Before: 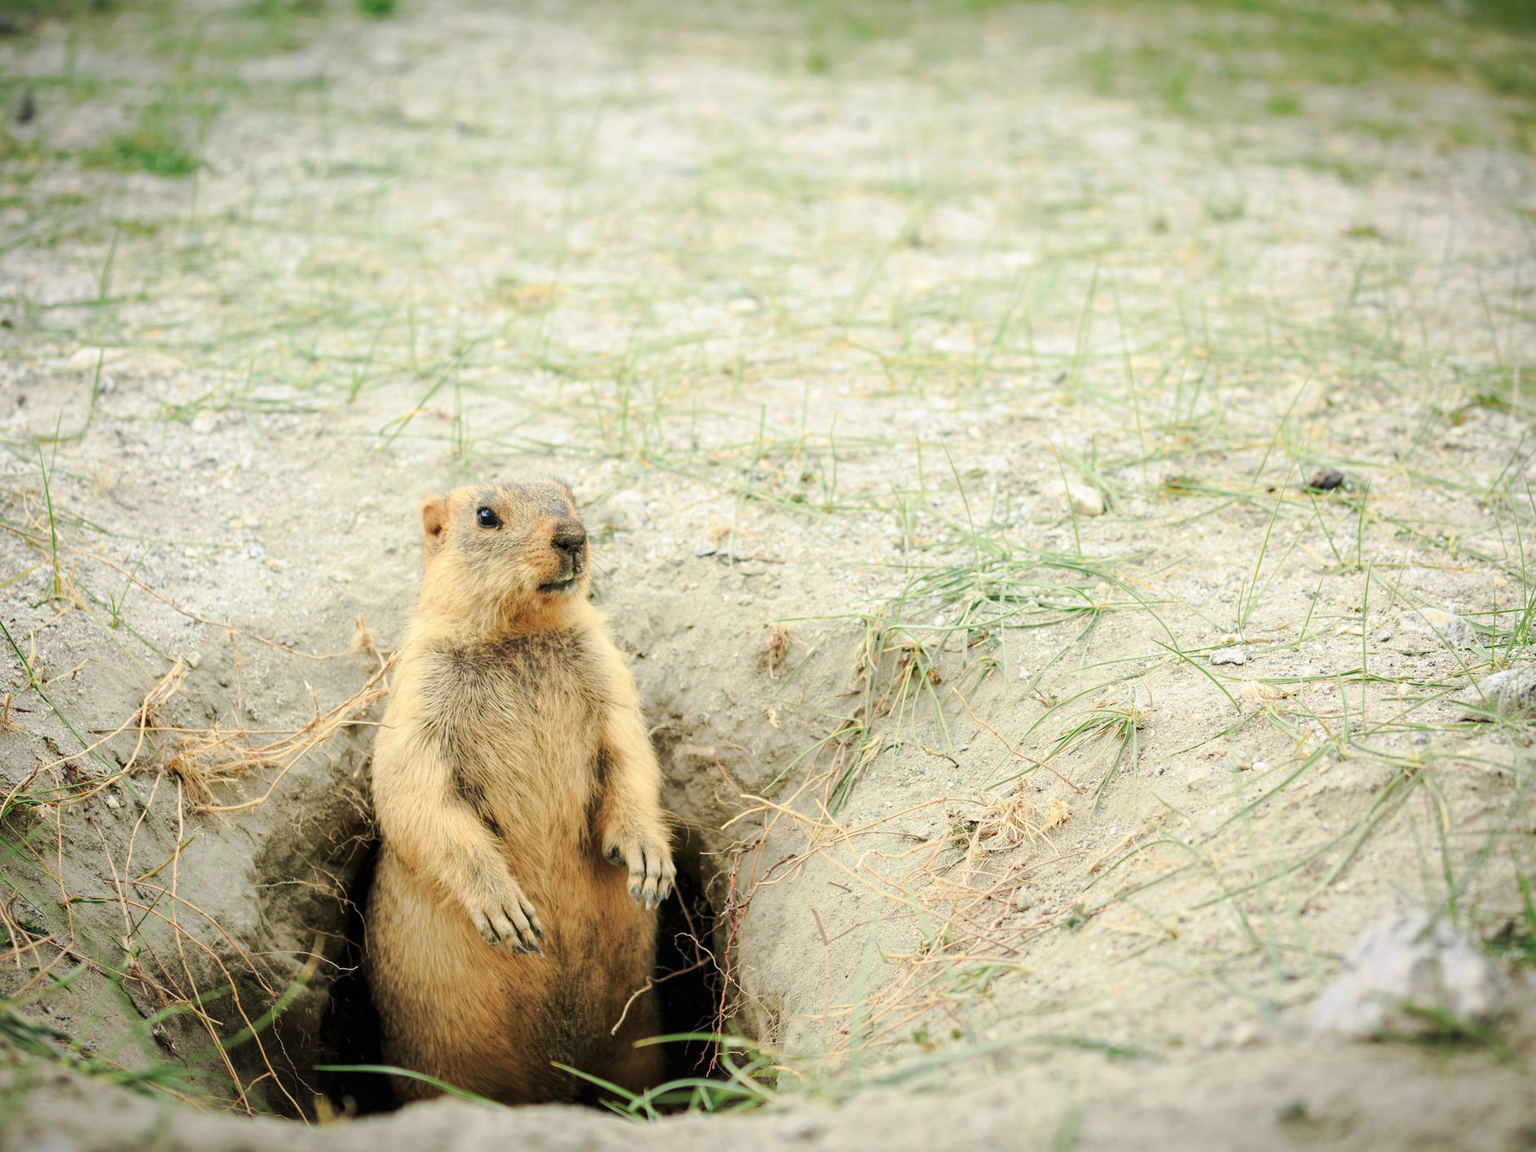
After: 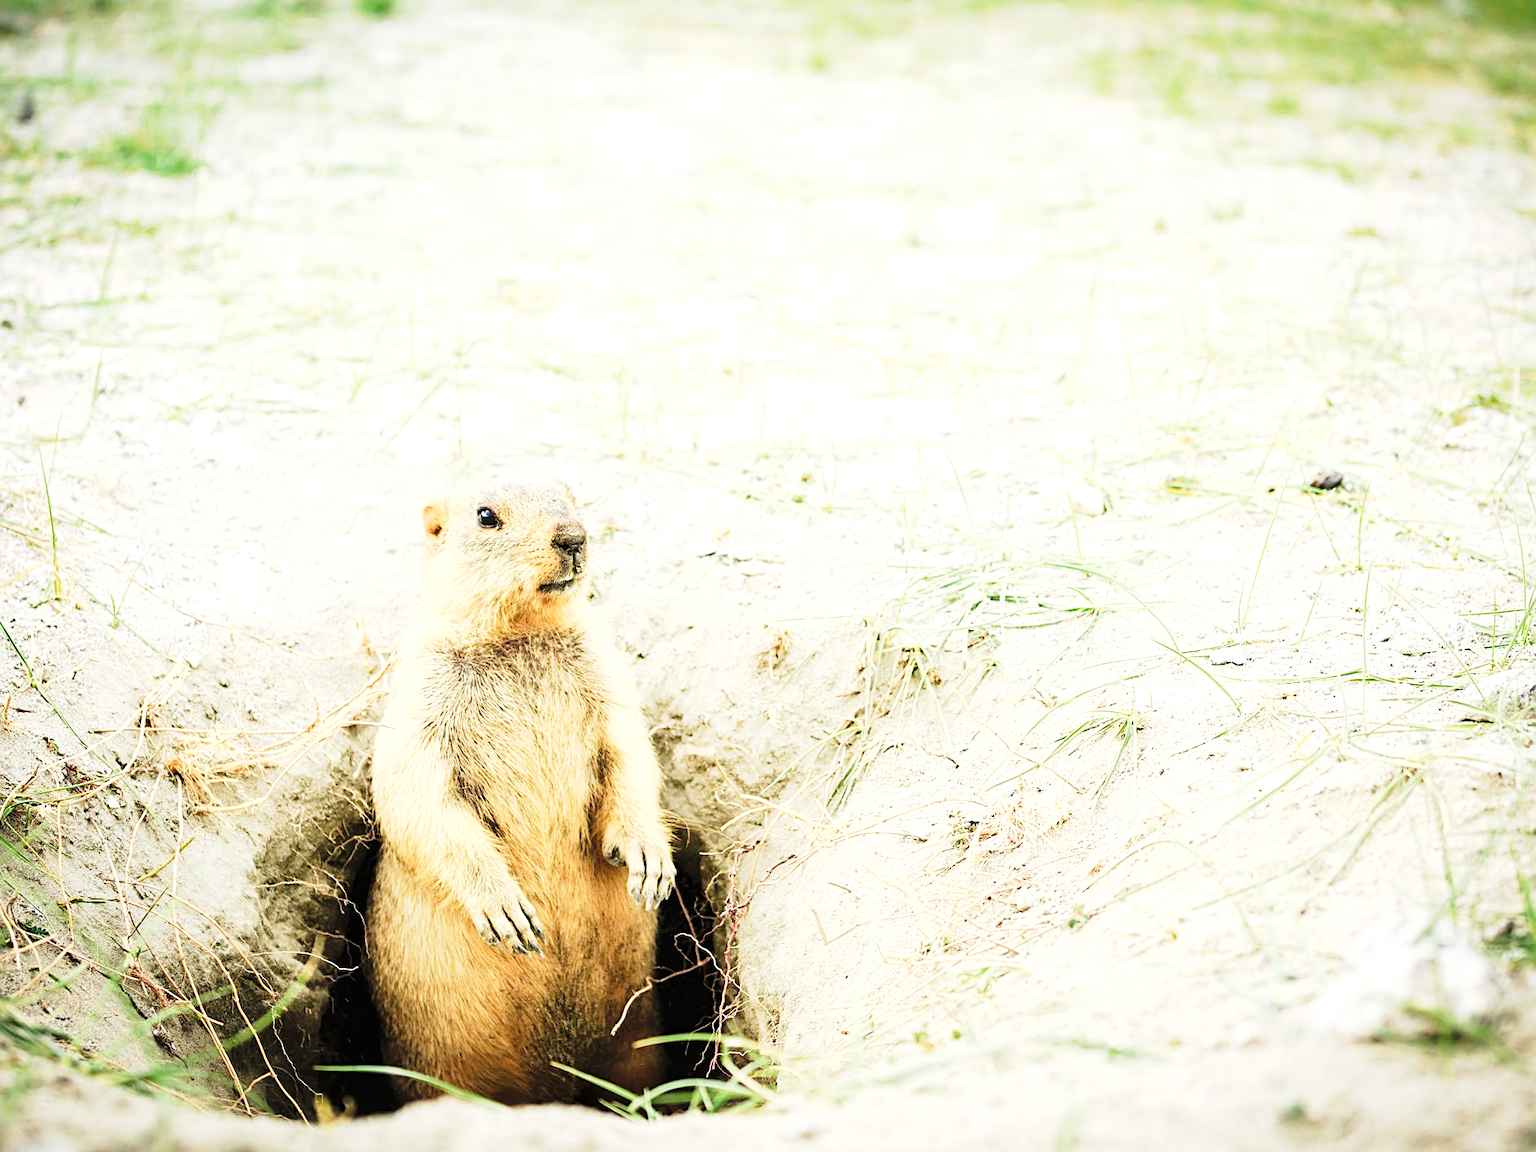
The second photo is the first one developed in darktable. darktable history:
base curve: curves: ch0 [(0, 0) (0.028, 0.03) (0.121, 0.232) (0.46, 0.748) (0.859, 0.968) (1, 1)], preserve colors none
exposure: black level correction 0, exposure 0.5 EV, compensate exposure bias true, compensate highlight preservation false
sharpen: on, module defaults
